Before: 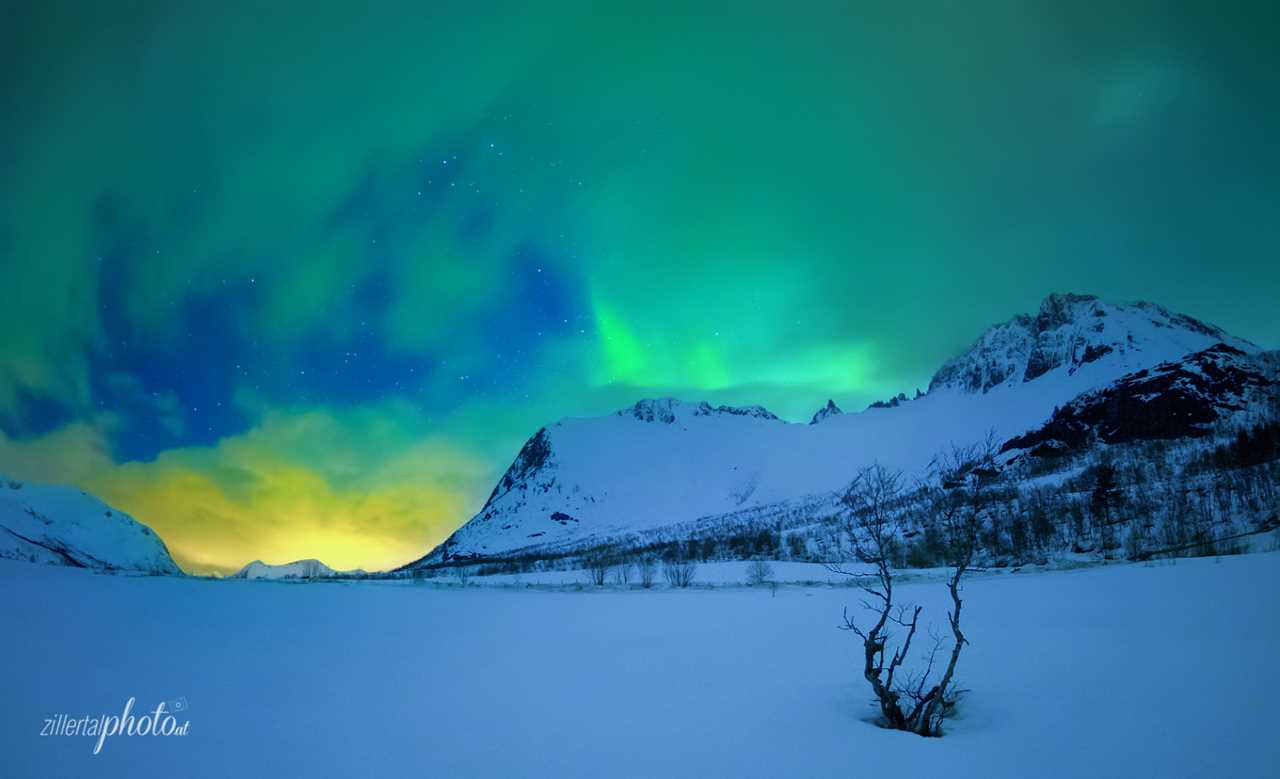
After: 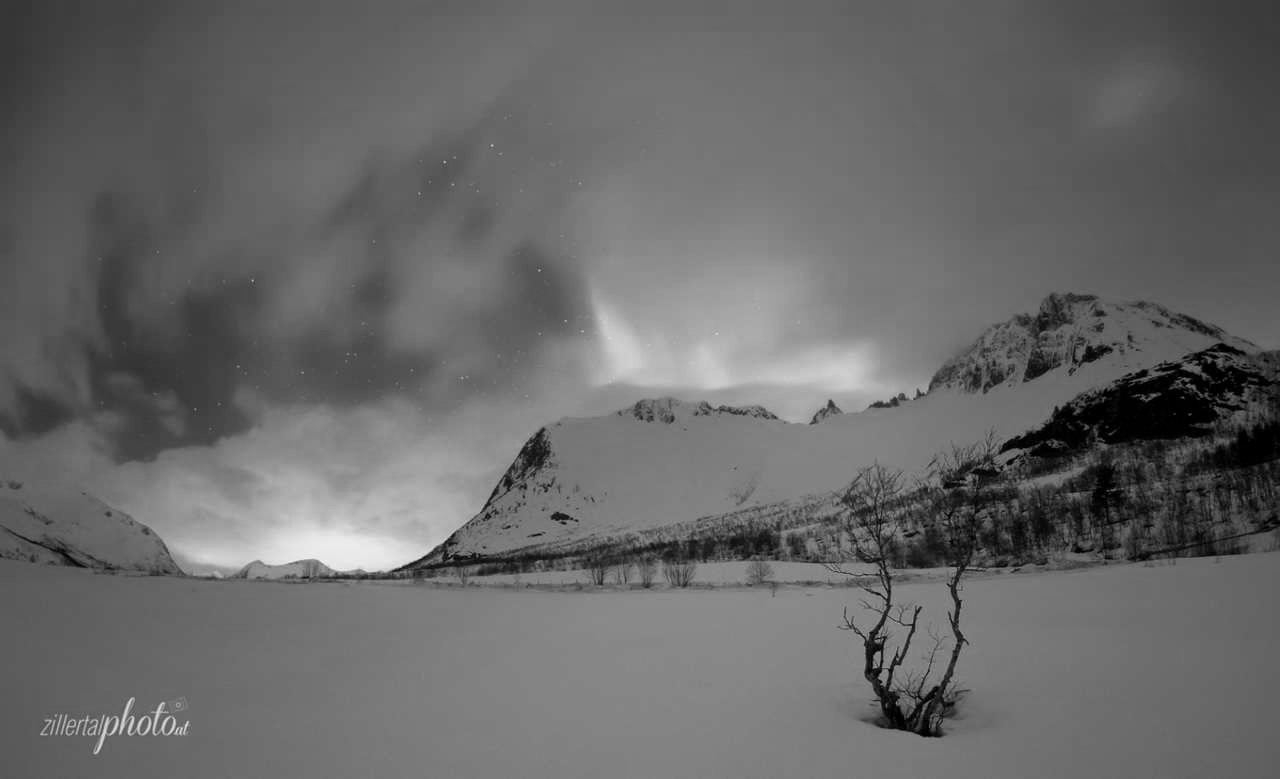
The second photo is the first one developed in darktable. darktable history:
monochrome: a 32, b 64, size 2.3
color balance: mode lift, gamma, gain (sRGB), lift [0.97, 1, 1, 1], gamma [1.03, 1, 1, 1]
